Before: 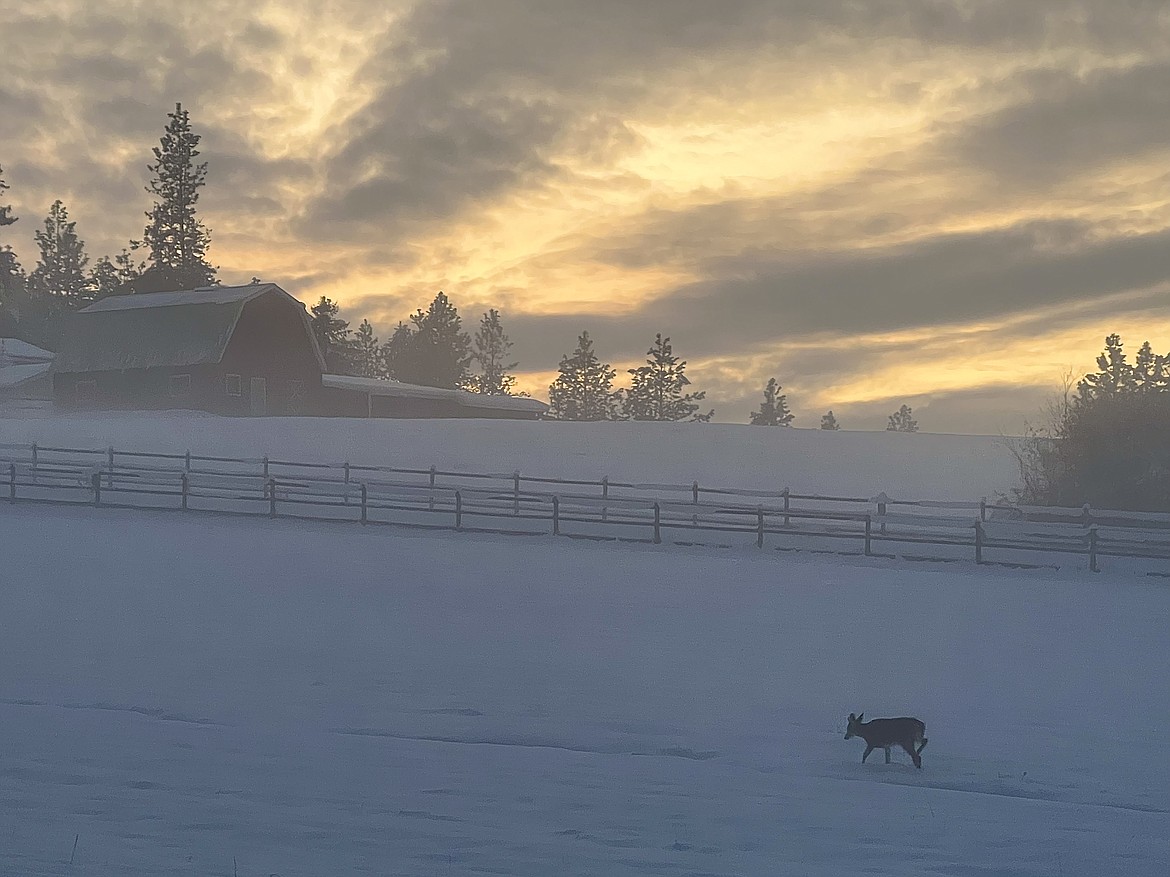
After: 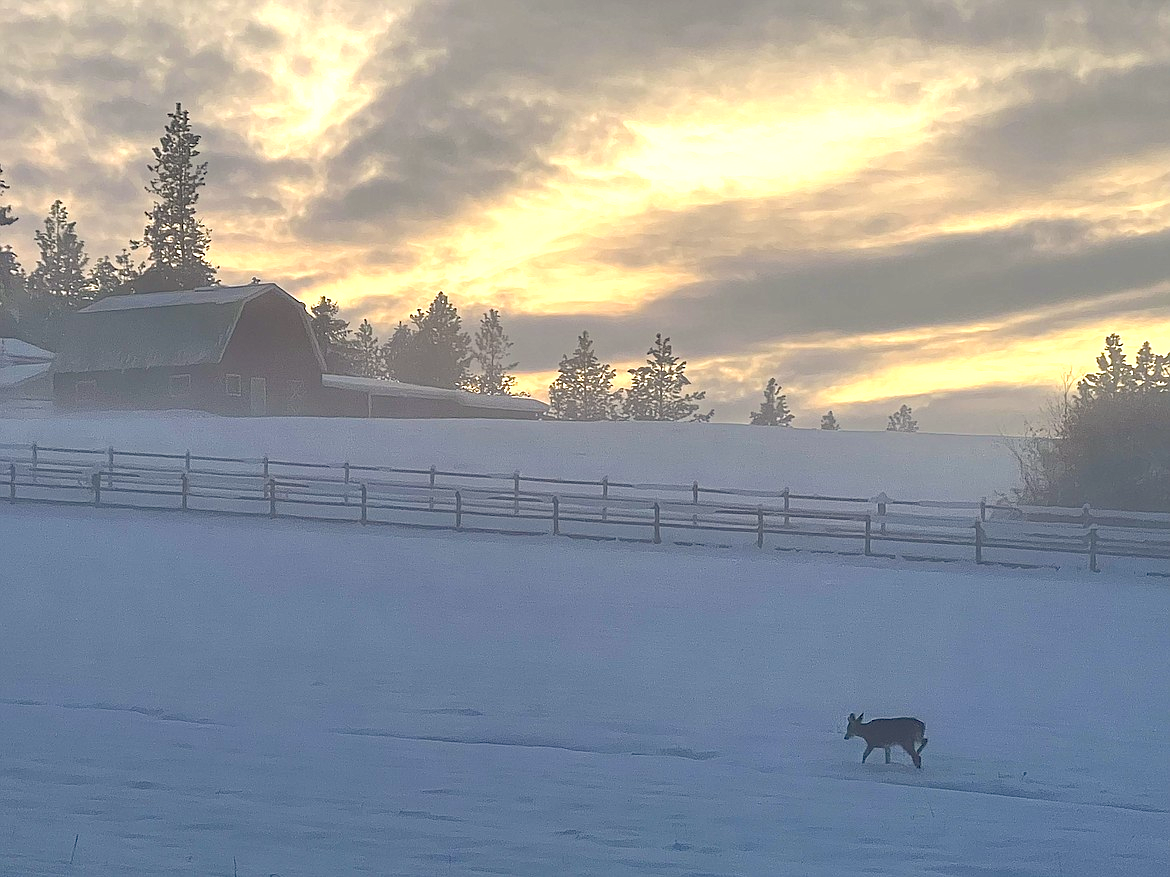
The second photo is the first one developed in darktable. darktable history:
base curve: preserve colors none
haze removal: compatibility mode true, adaptive false
exposure: black level correction 0, exposure 0.699 EV, compensate highlight preservation false
tone equalizer: edges refinement/feathering 500, mask exposure compensation -1.57 EV, preserve details no
